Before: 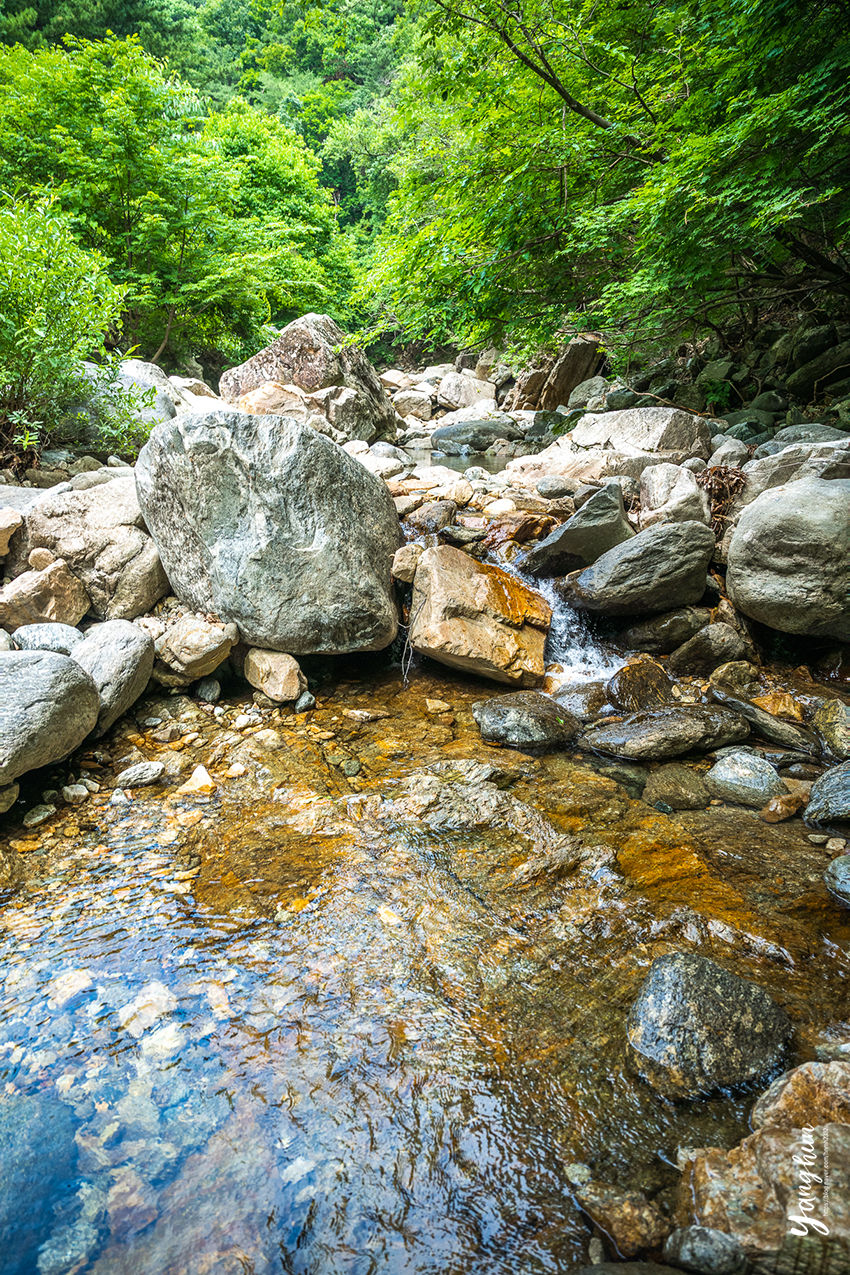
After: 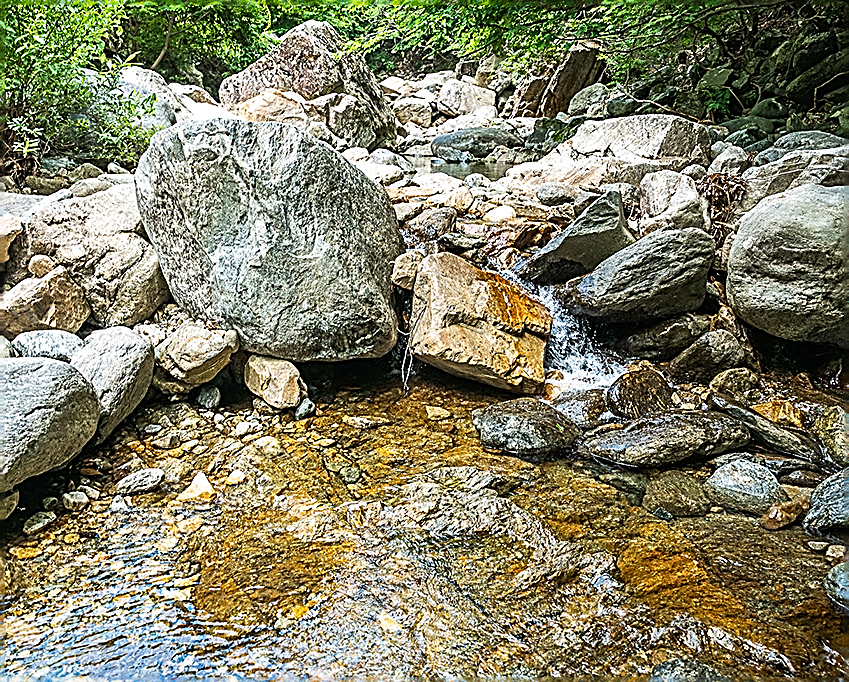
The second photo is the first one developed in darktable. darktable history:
crop and rotate: top 23.043%, bottom 23.437%
sharpen: amount 1.861
